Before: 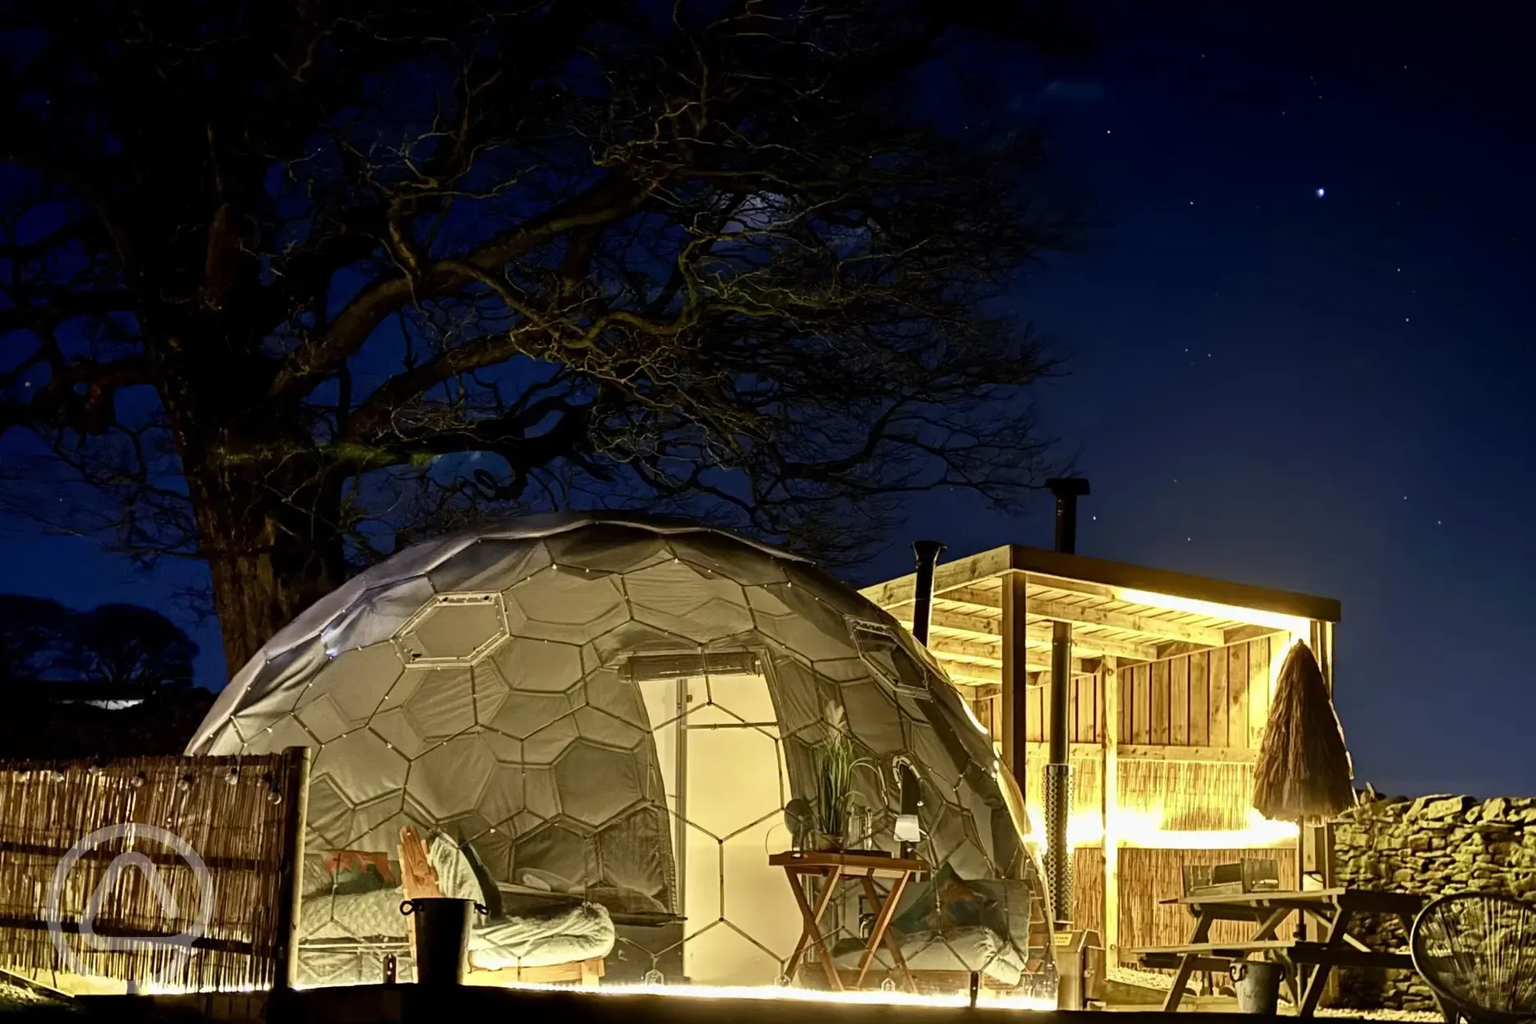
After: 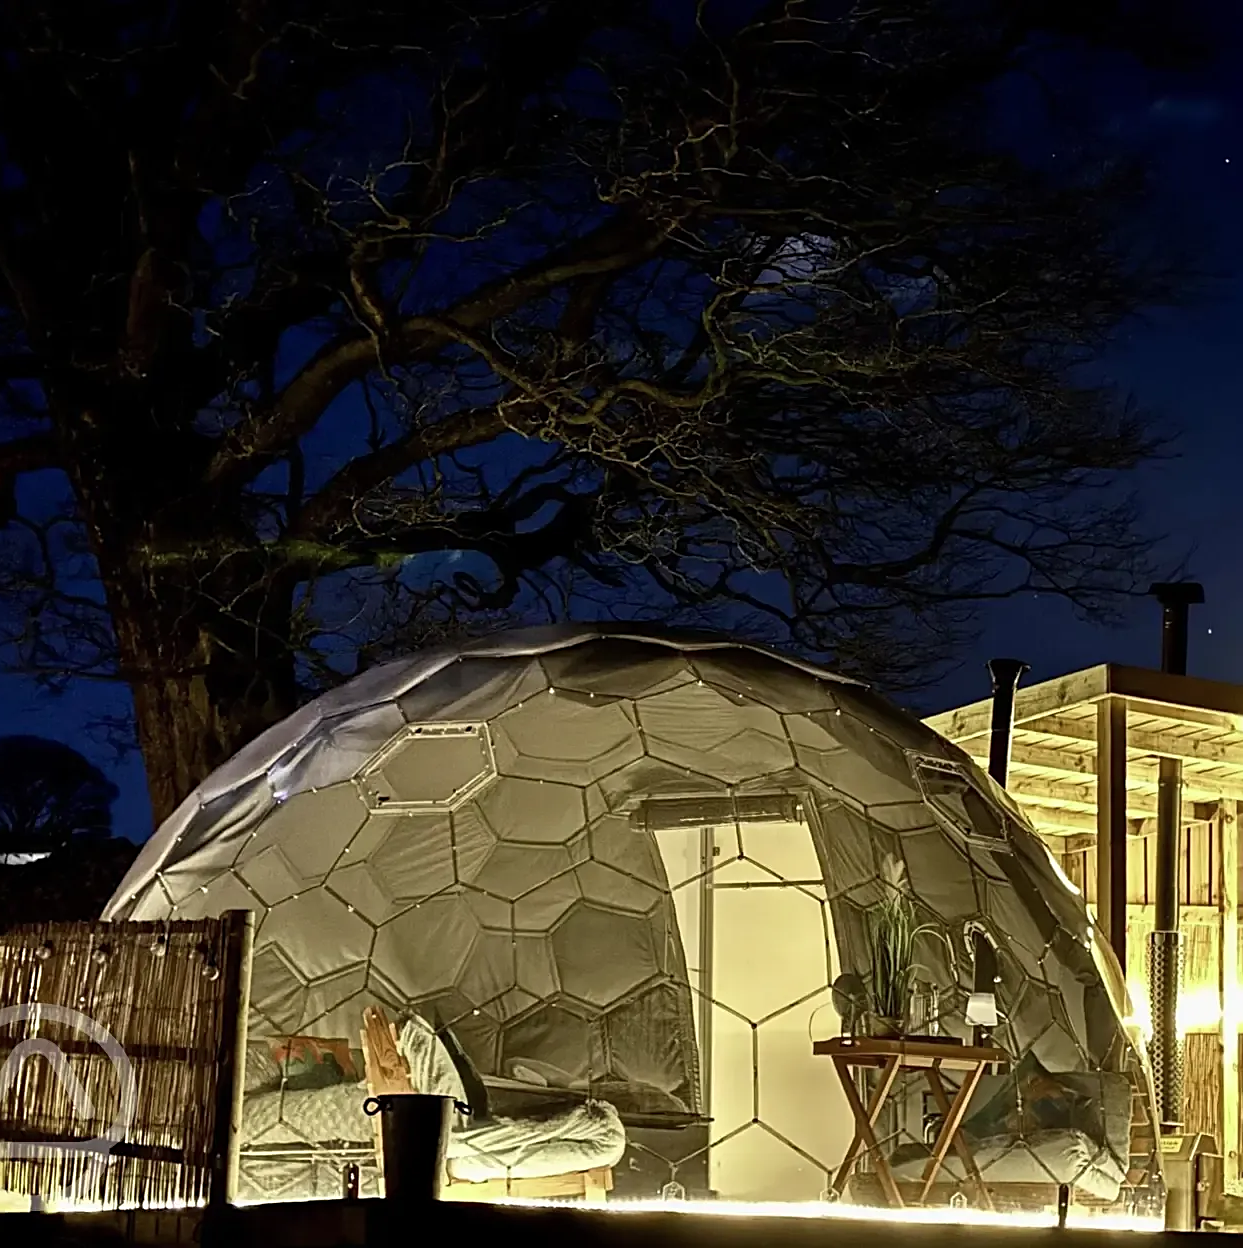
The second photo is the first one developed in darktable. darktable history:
sharpen: on, module defaults
crop and rotate: left 6.662%, right 26.908%
color zones: curves: ch1 [(0.113, 0.438) (0.75, 0.5)]; ch2 [(0.12, 0.526) (0.75, 0.5)]
